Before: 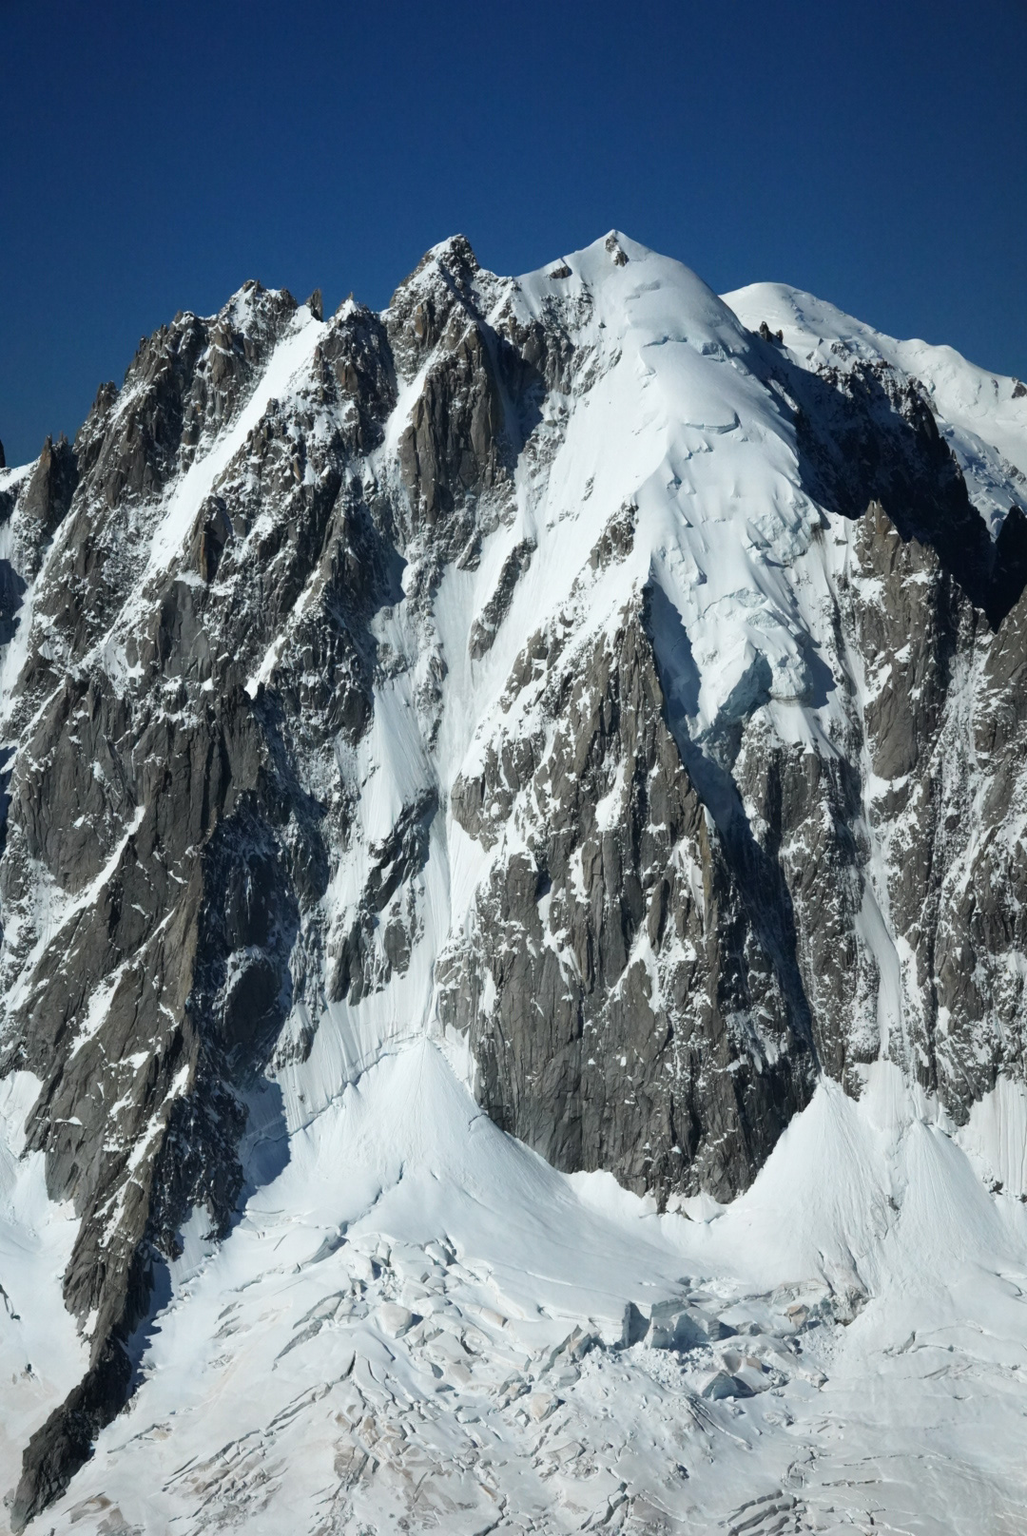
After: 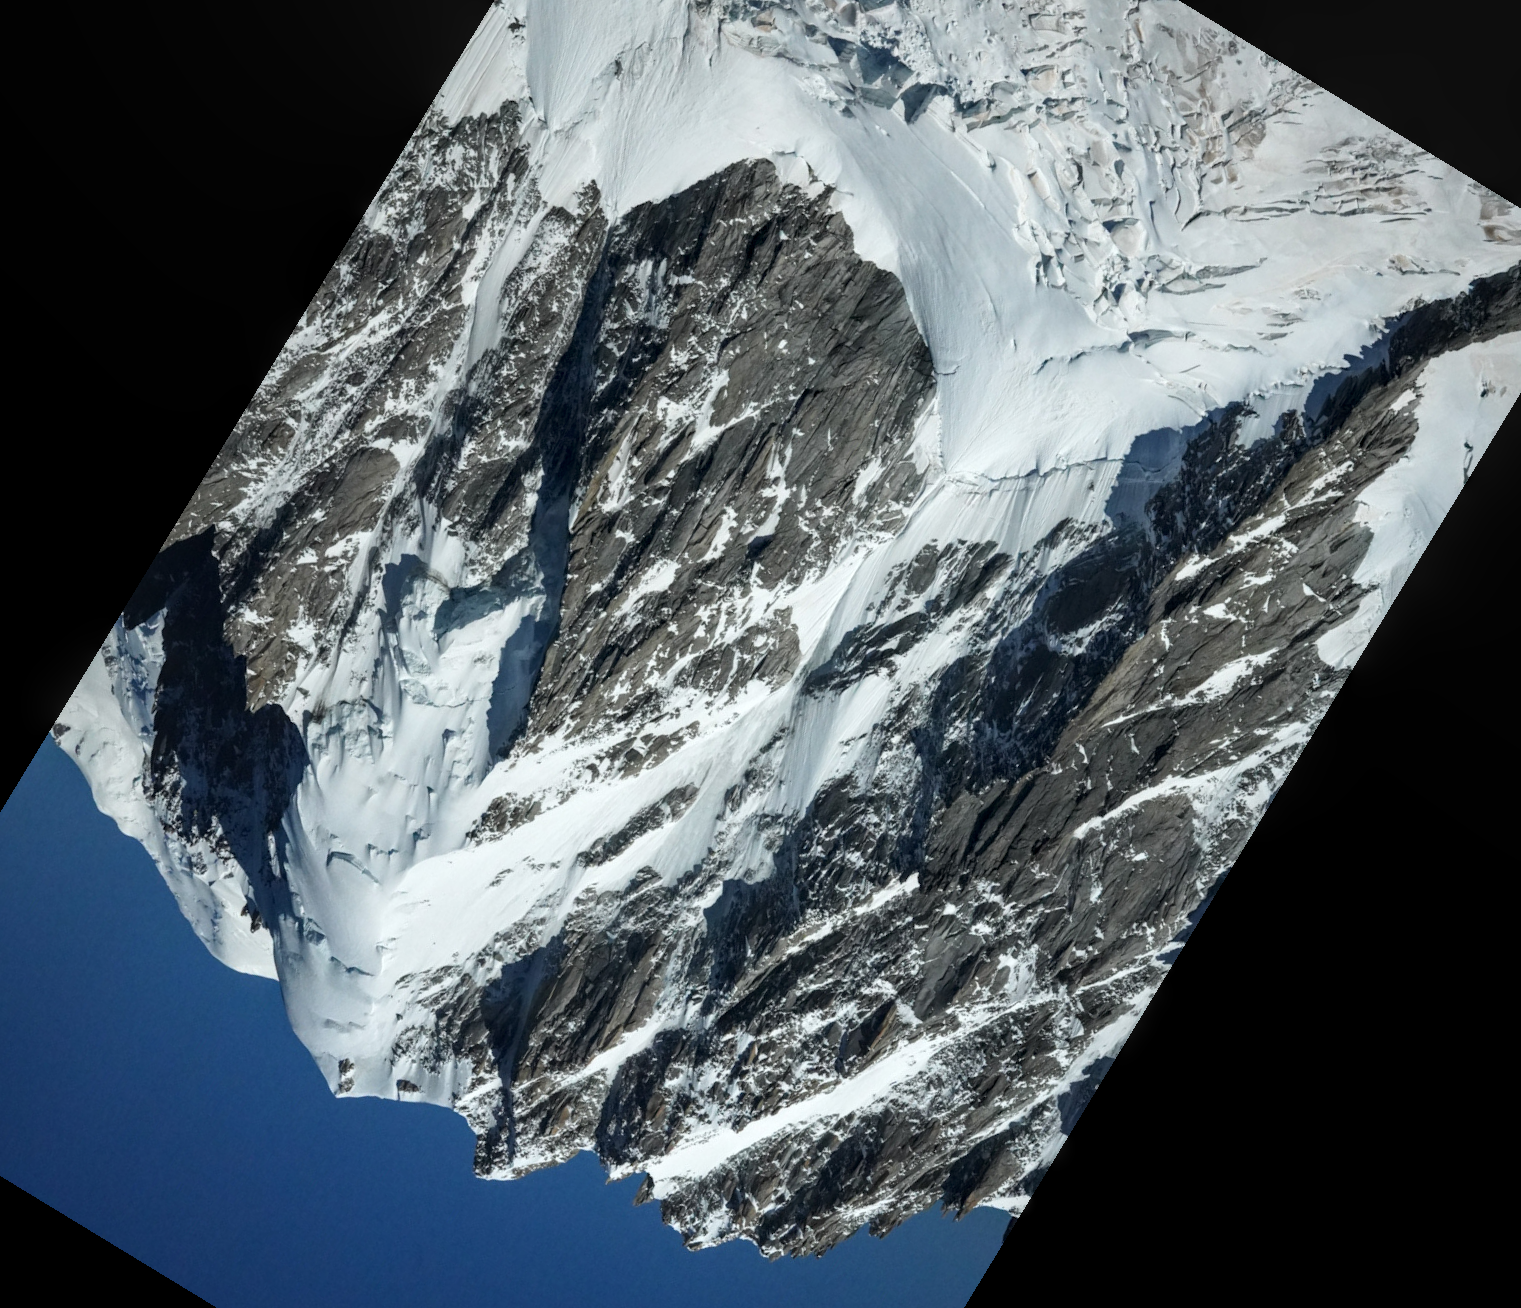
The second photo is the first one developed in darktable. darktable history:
crop and rotate: angle 148.68°, left 9.111%, top 15.603%, right 4.588%, bottom 17.041%
local contrast: detail 130%
